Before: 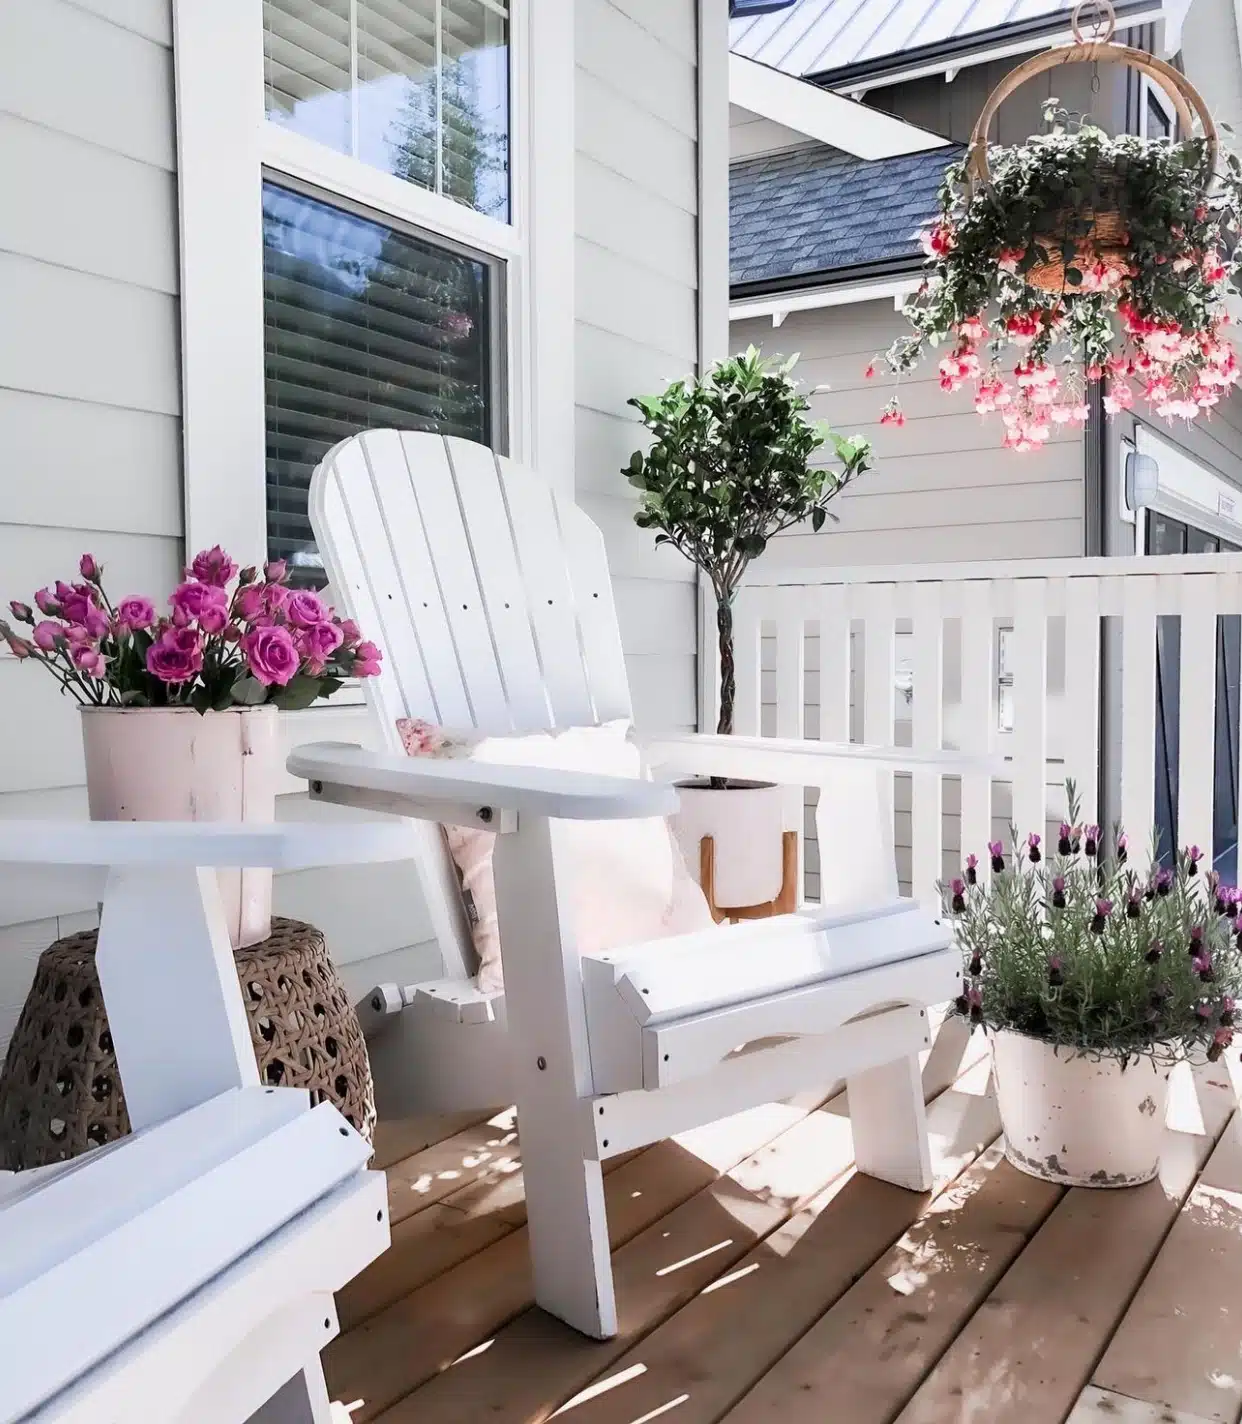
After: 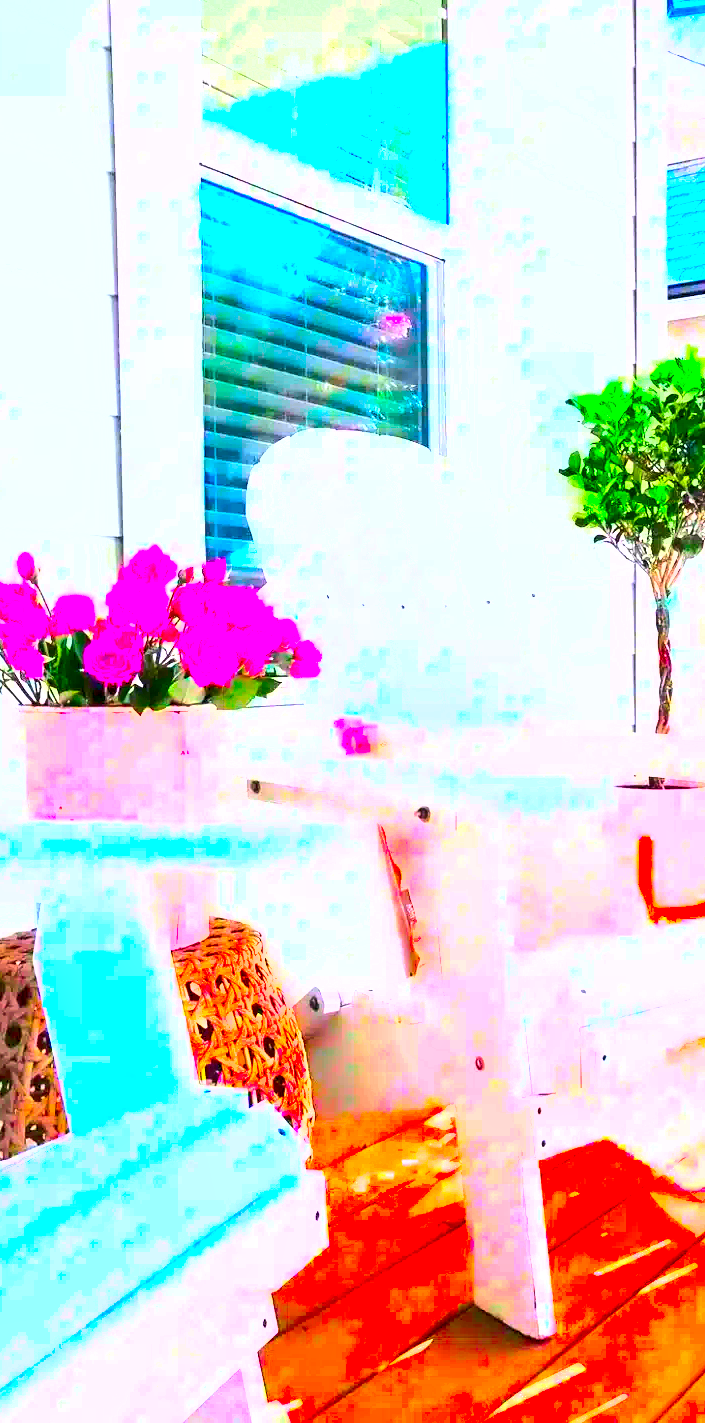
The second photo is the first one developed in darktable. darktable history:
color correction: highlights a* 1.5, highlights b* -1.68, saturation 2.53
contrast brightness saturation: contrast 0.204, brightness 0.159, saturation 0.222
crop: left 5.047%, right 38.175%
exposure: exposure 2.181 EV, compensate highlight preservation false
shadows and highlights: radius 124.8, shadows 30.5, highlights -30.88, low approximation 0.01, soften with gaussian
local contrast: mode bilateral grid, contrast 19, coarseness 50, detail 128%, midtone range 0.2
color balance rgb: linear chroma grading › shadows -39.65%, linear chroma grading › highlights 39.913%, linear chroma grading › global chroma 44.507%, linear chroma grading › mid-tones -29.736%, perceptual saturation grading › global saturation 30.374%, perceptual brilliance grading › mid-tones 9.705%, perceptual brilliance grading › shadows 15.508%
